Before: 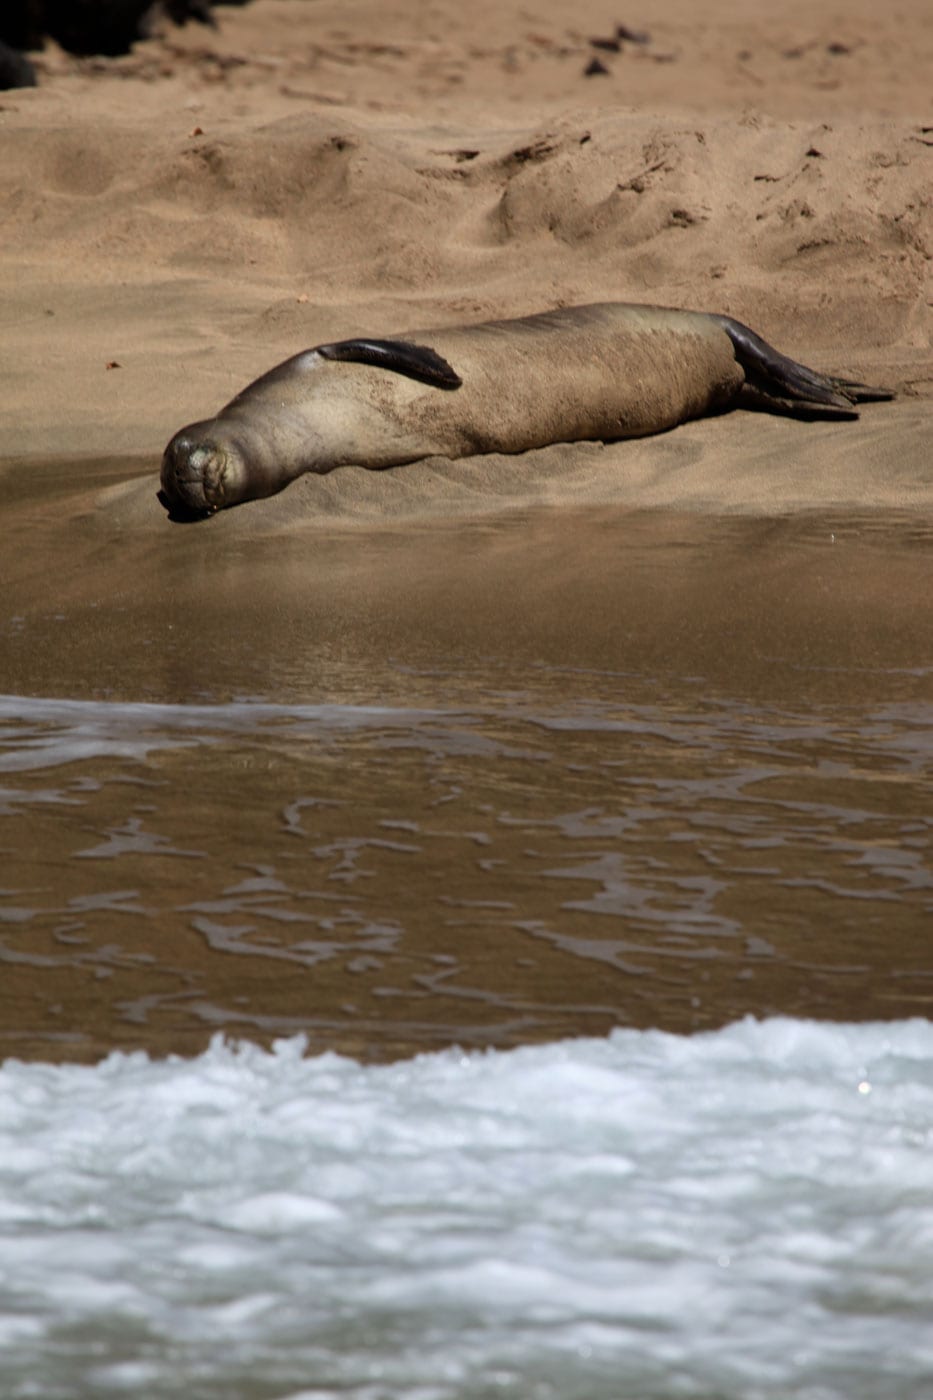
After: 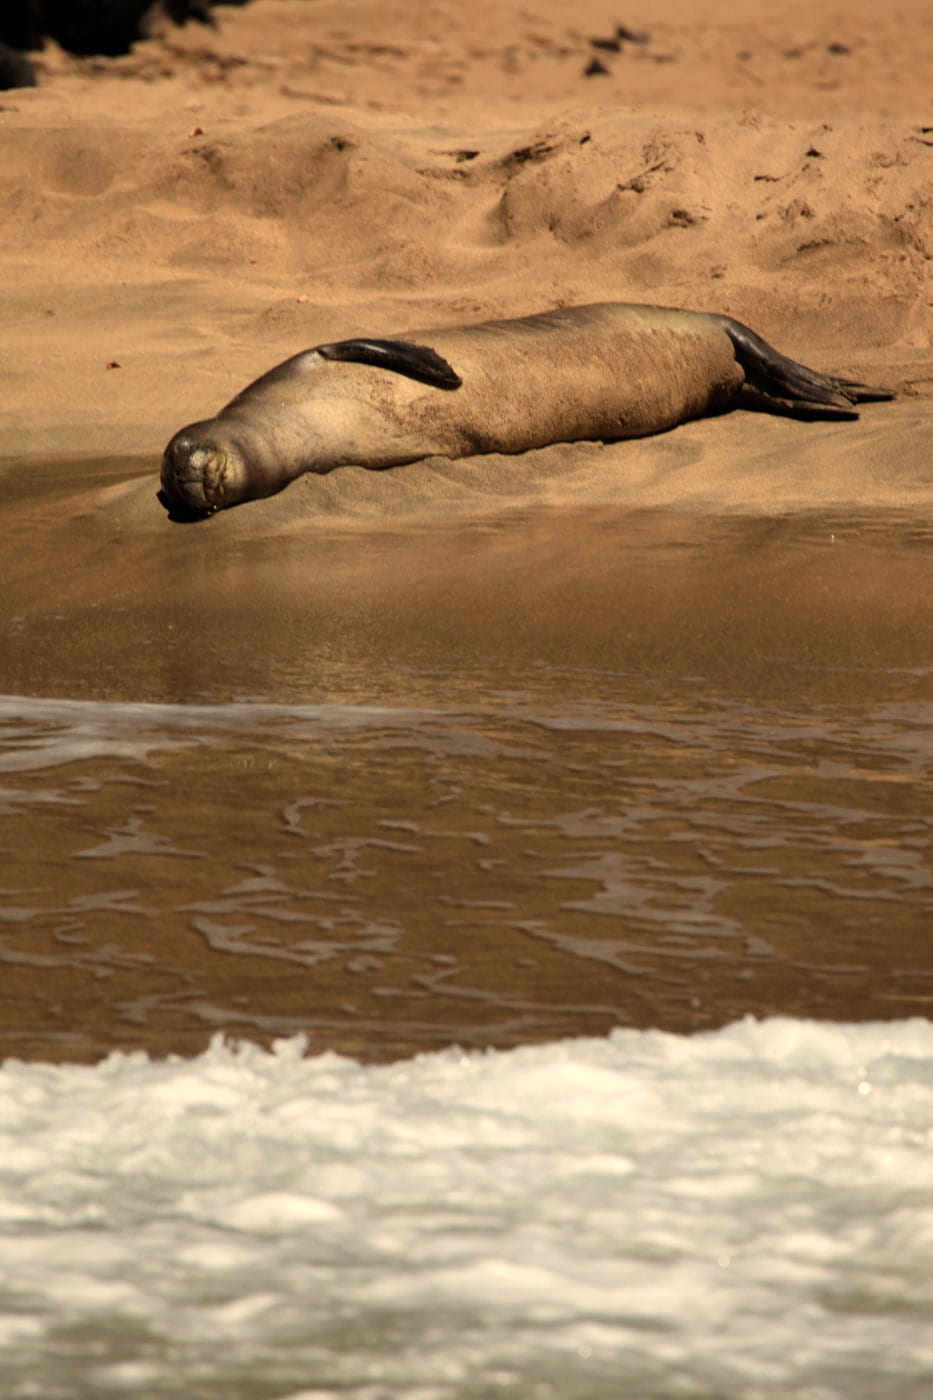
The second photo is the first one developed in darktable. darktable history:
levels: mode automatic, black 0.023%, white 99.97%, levels [0.062, 0.494, 0.925]
white balance: red 1.123, blue 0.83
